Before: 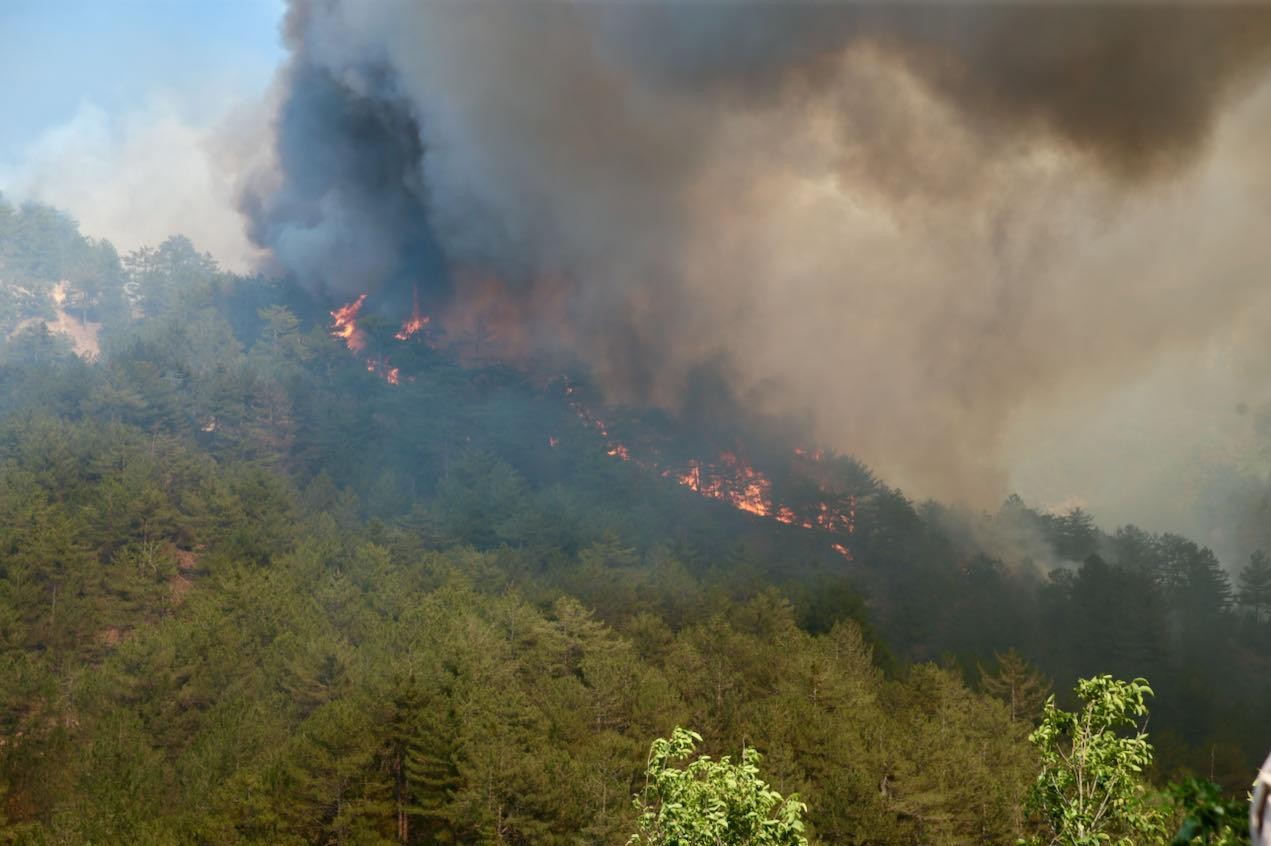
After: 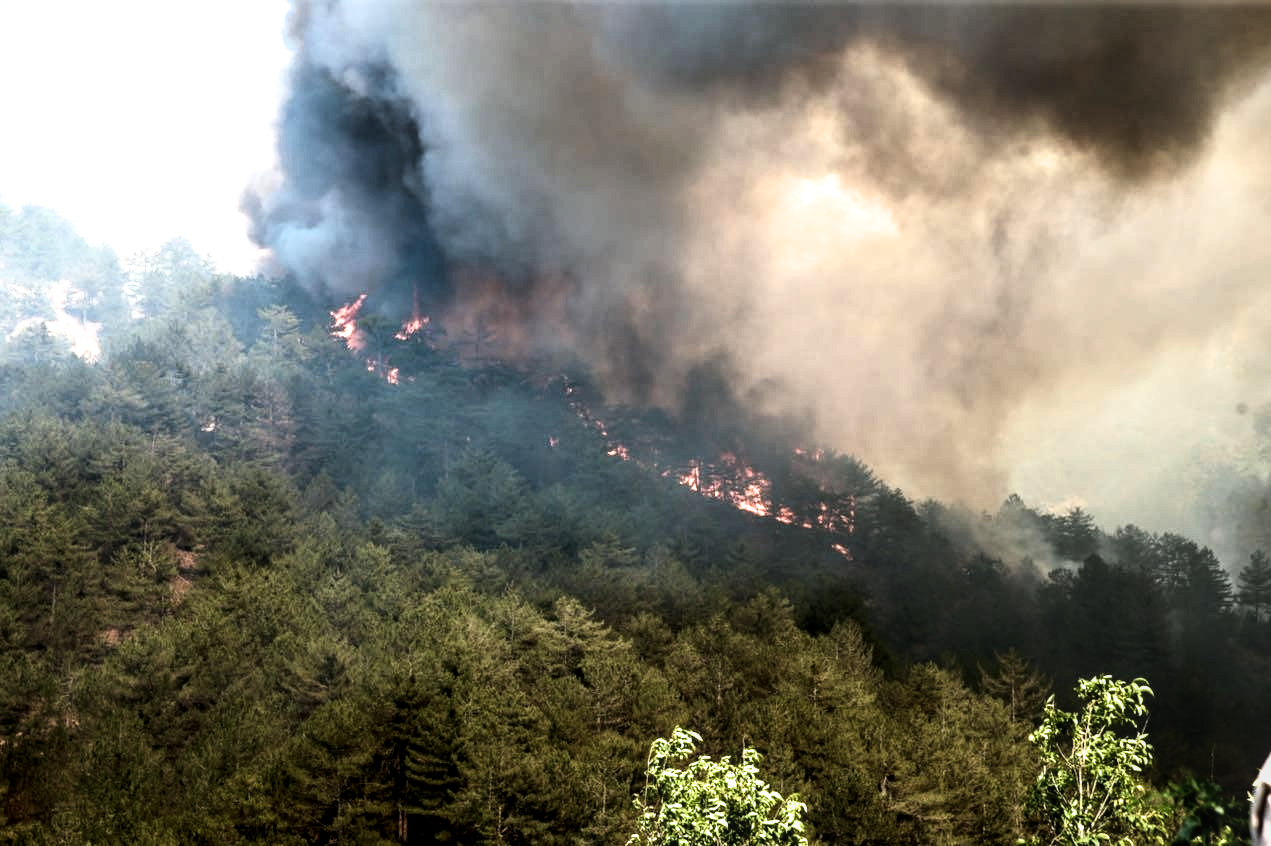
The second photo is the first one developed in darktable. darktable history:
local contrast: on, module defaults
tone equalizer: -8 EV -1.08 EV, -7 EV -1.01 EV, -6 EV -0.867 EV, -5 EV -0.578 EV, -3 EV 0.578 EV, -2 EV 0.867 EV, -1 EV 1.01 EV, +0 EV 1.08 EV, edges refinement/feathering 500, mask exposure compensation -1.57 EV, preserve details no
filmic rgb: white relative exposure 2.34 EV, hardness 6.59
